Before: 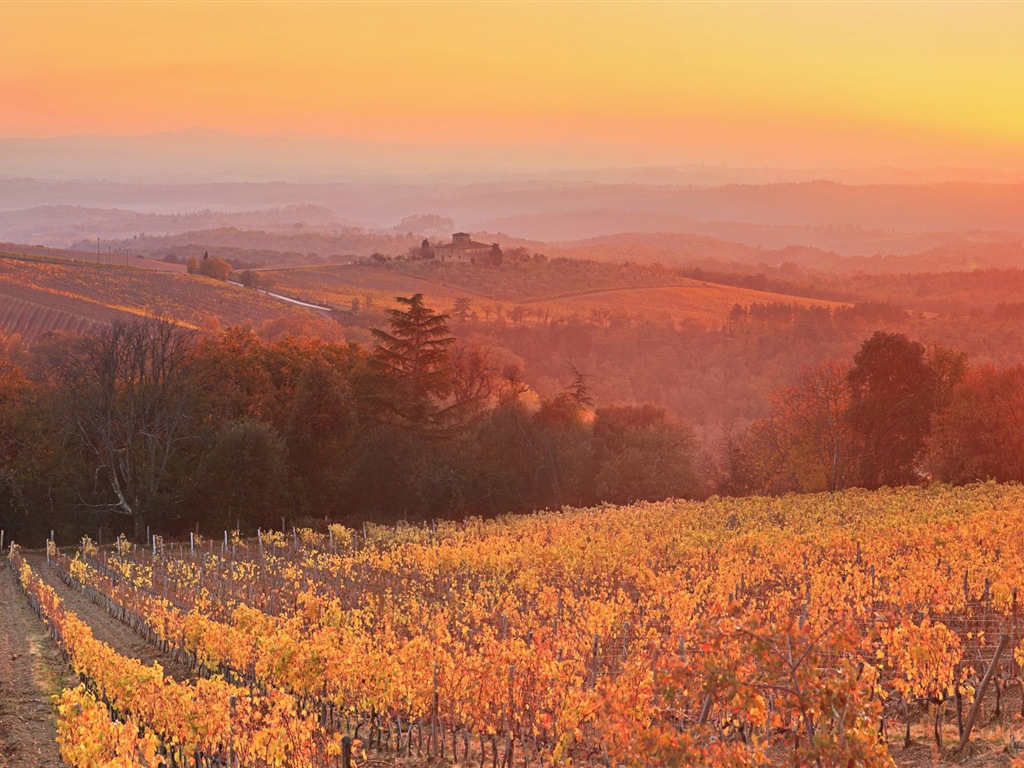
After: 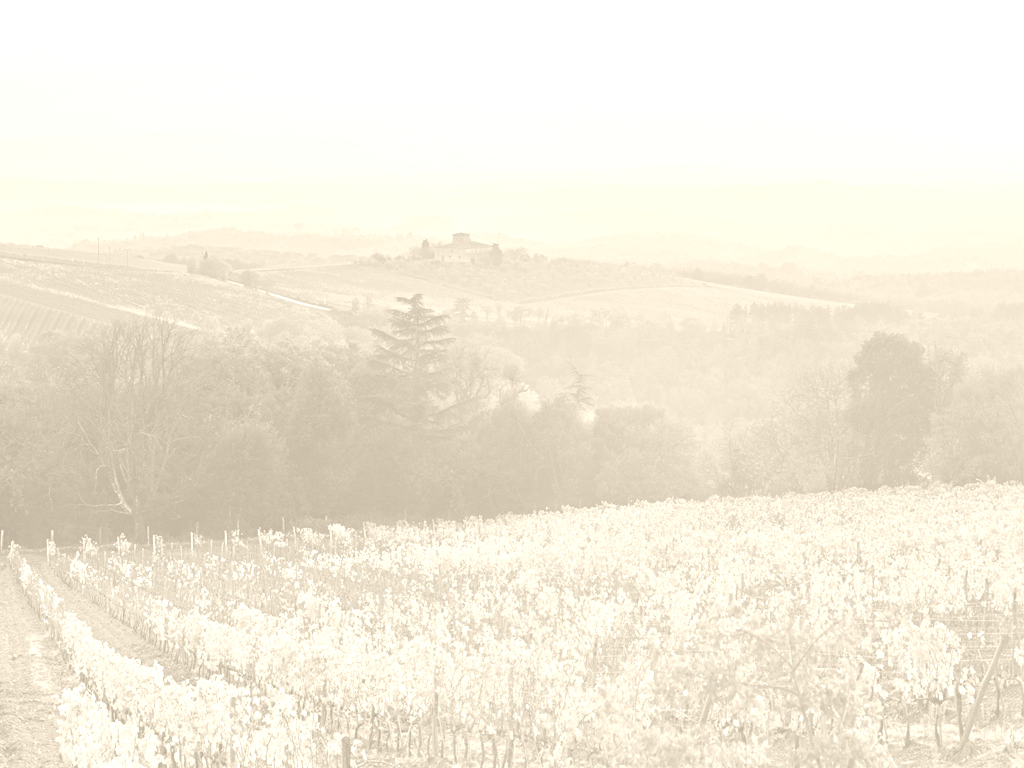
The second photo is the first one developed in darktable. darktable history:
white balance: emerald 1
colorize: hue 36°, saturation 71%, lightness 80.79%
bloom: size 13.65%, threshold 98.39%, strength 4.82%
